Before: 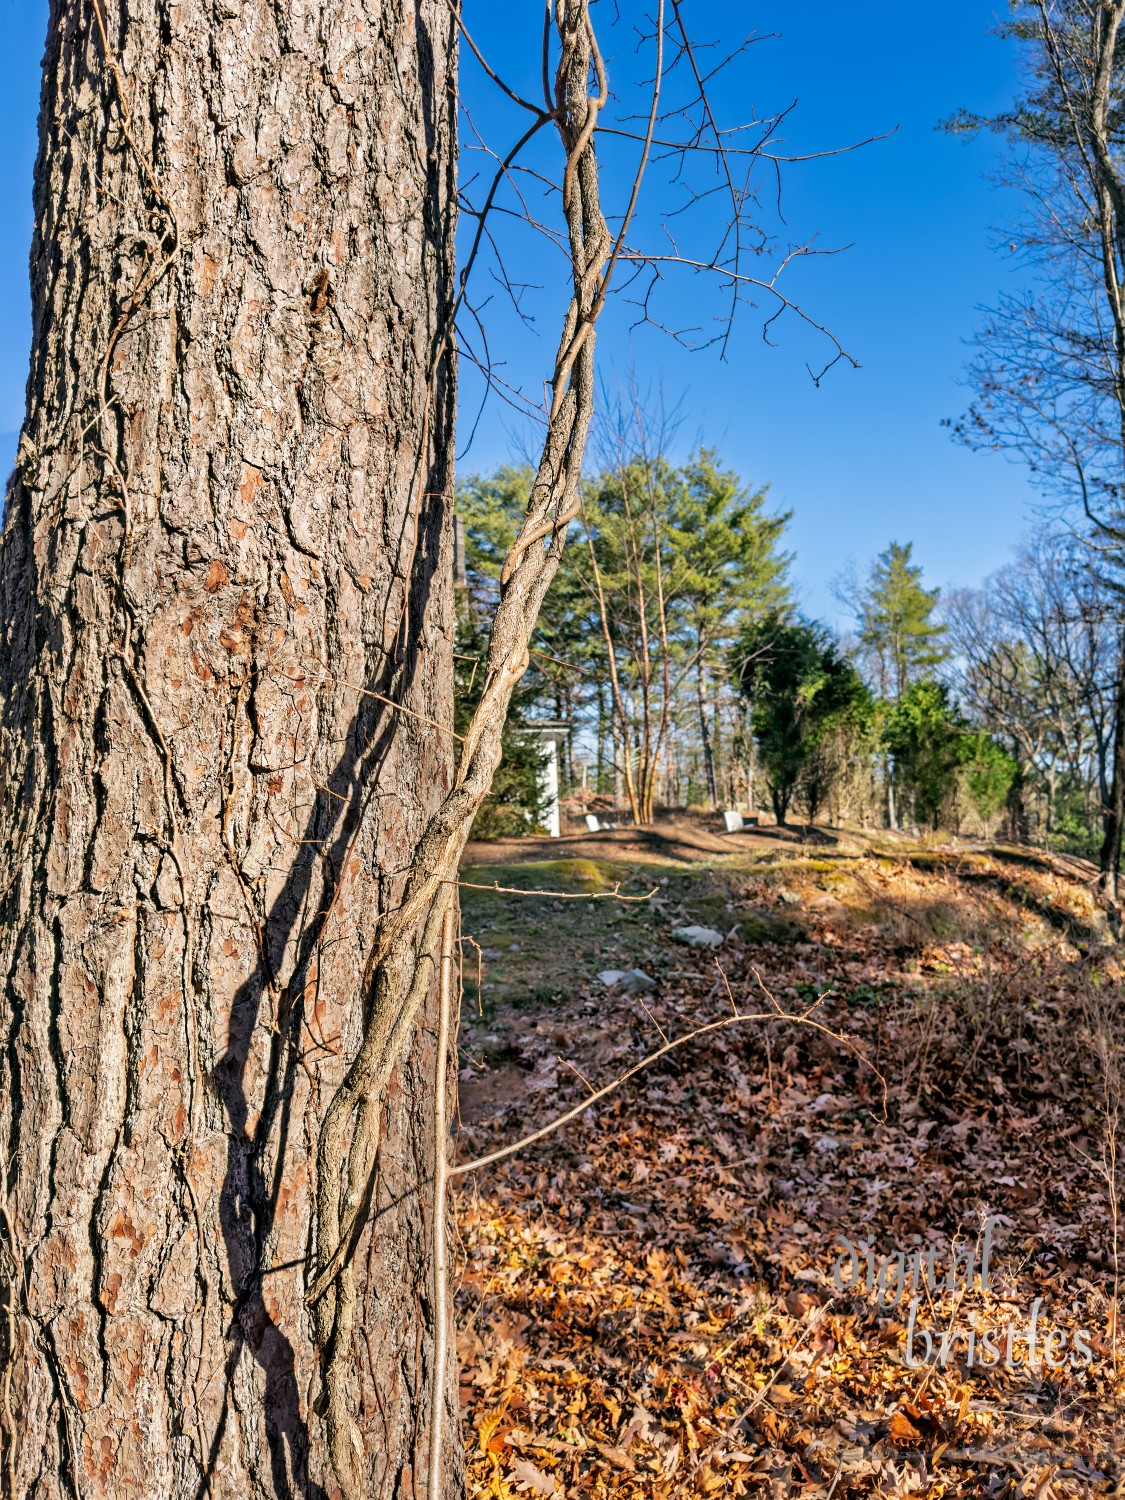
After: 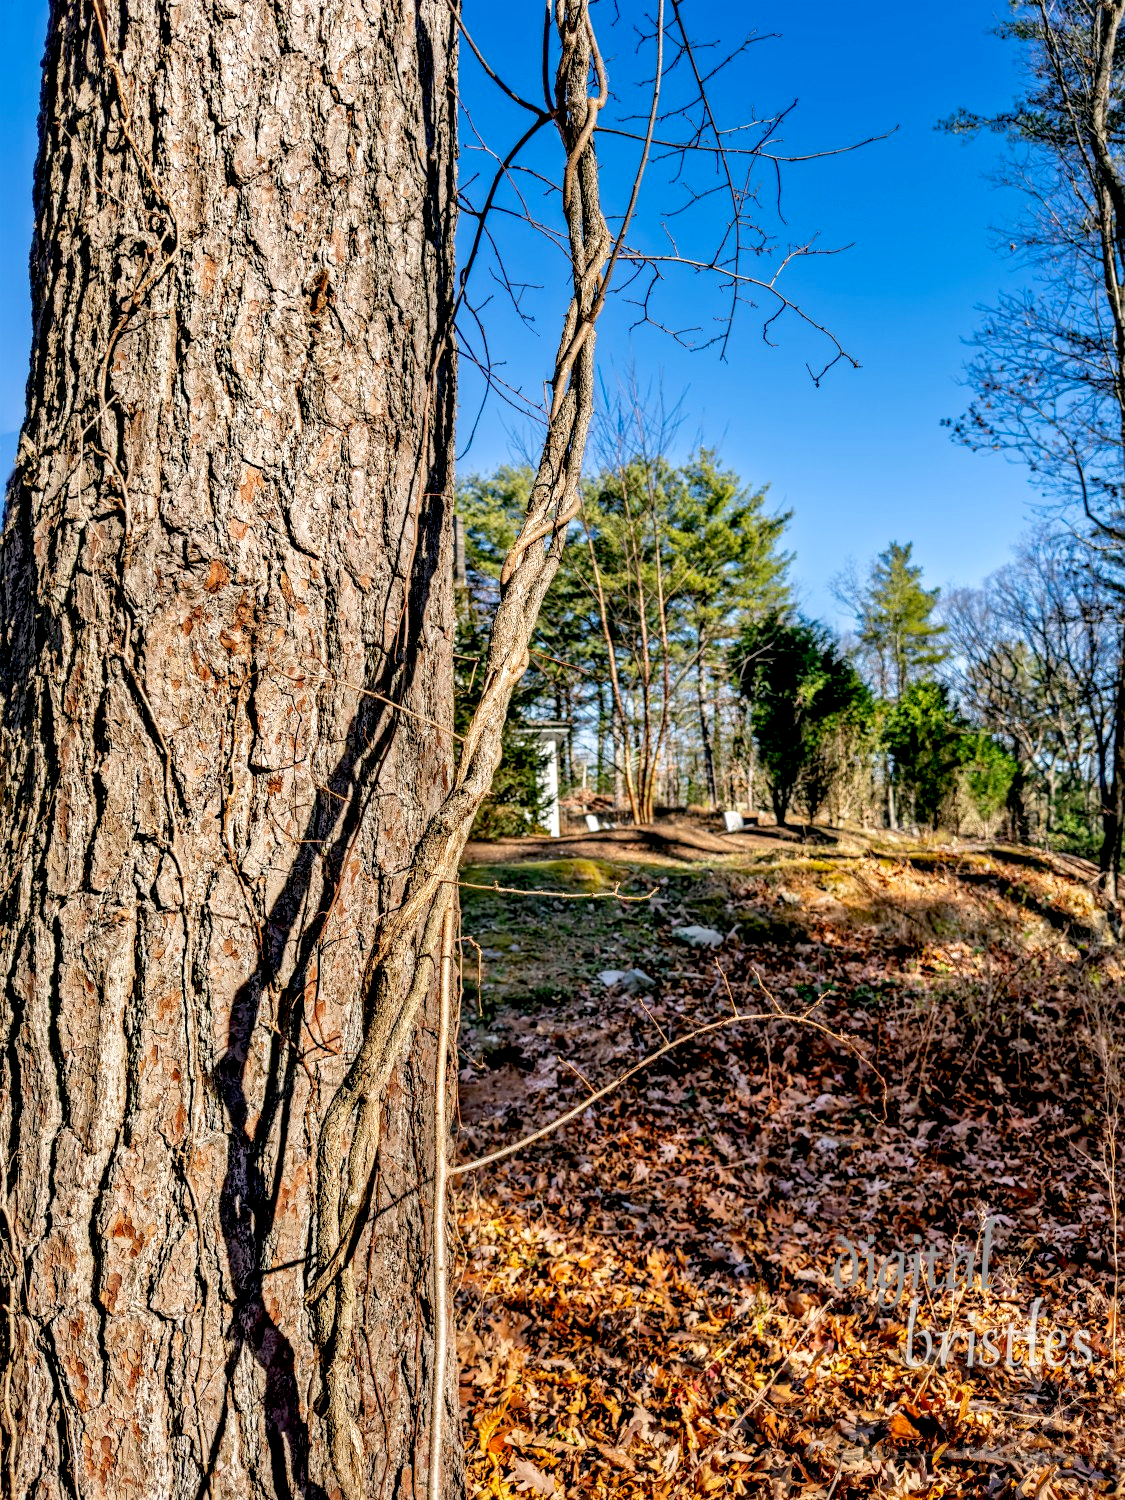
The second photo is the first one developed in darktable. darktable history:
local contrast: on, module defaults
exposure: black level correction 0.025, exposure 0.182 EV, compensate highlight preservation false
